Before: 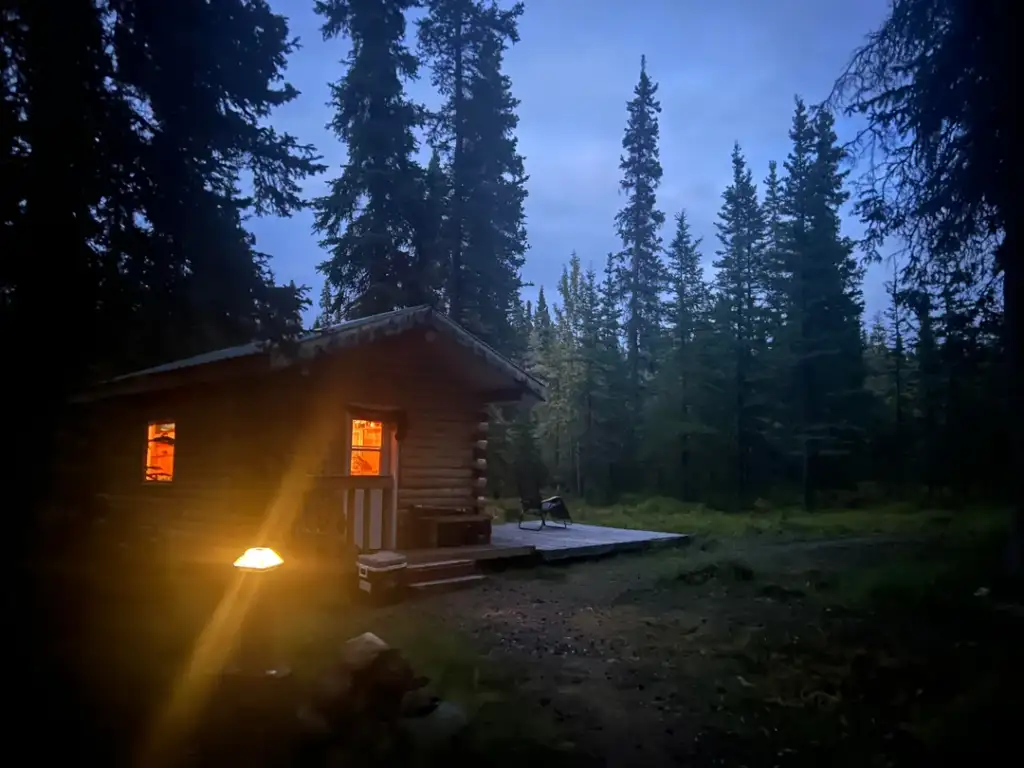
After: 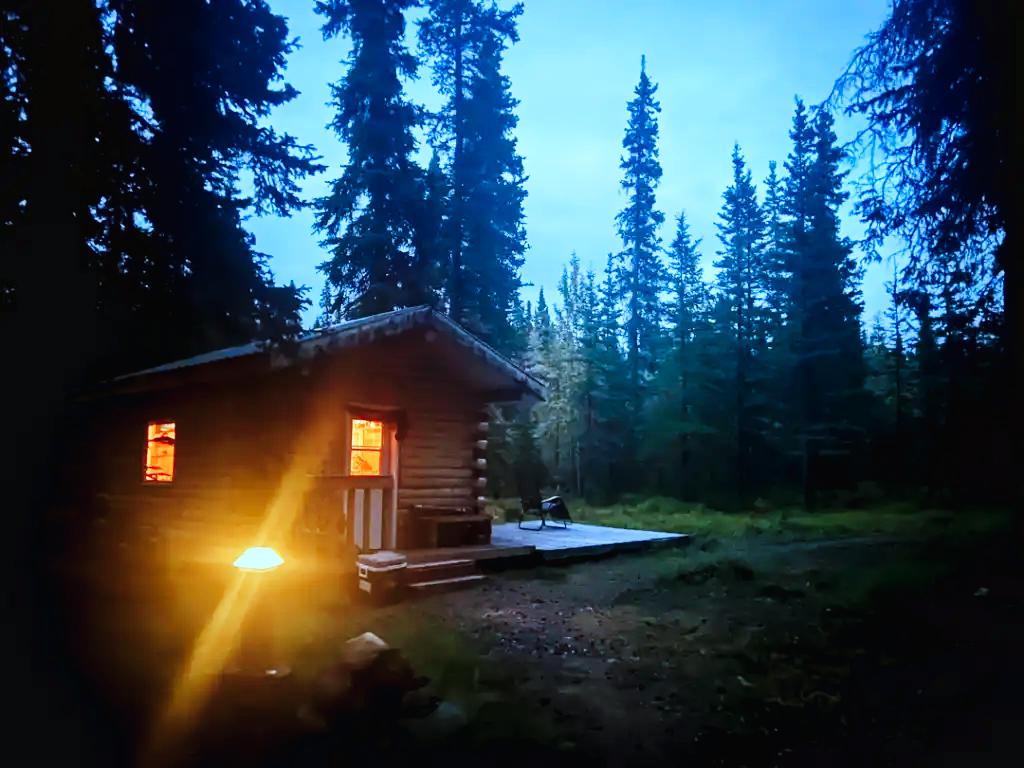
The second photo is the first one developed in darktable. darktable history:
base curve: curves: ch0 [(0, 0.003) (0.001, 0.002) (0.006, 0.004) (0.02, 0.022) (0.048, 0.086) (0.094, 0.234) (0.162, 0.431) (0.258, 0.629) (0.385, 0.8) (0.548, 0.918) (0.751, 0.988) (1, 1)], preserve colors none
color correction: highlights a* -9.35, highlights b* -23.15
